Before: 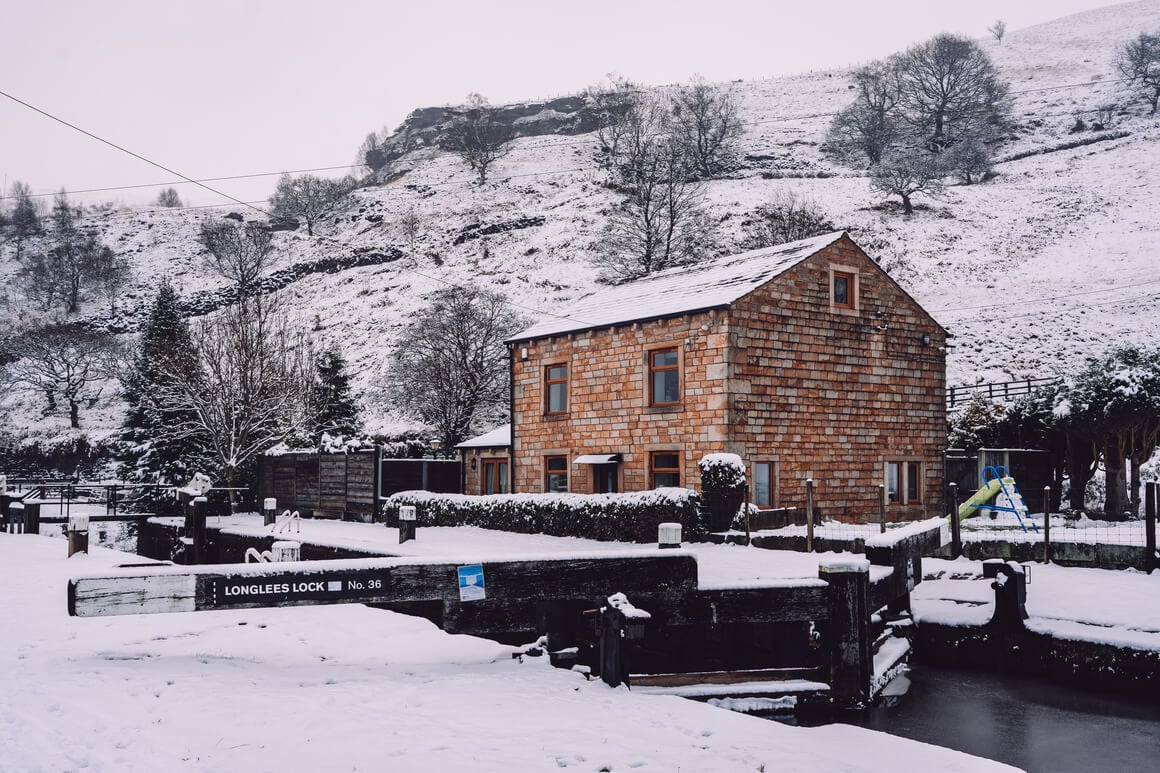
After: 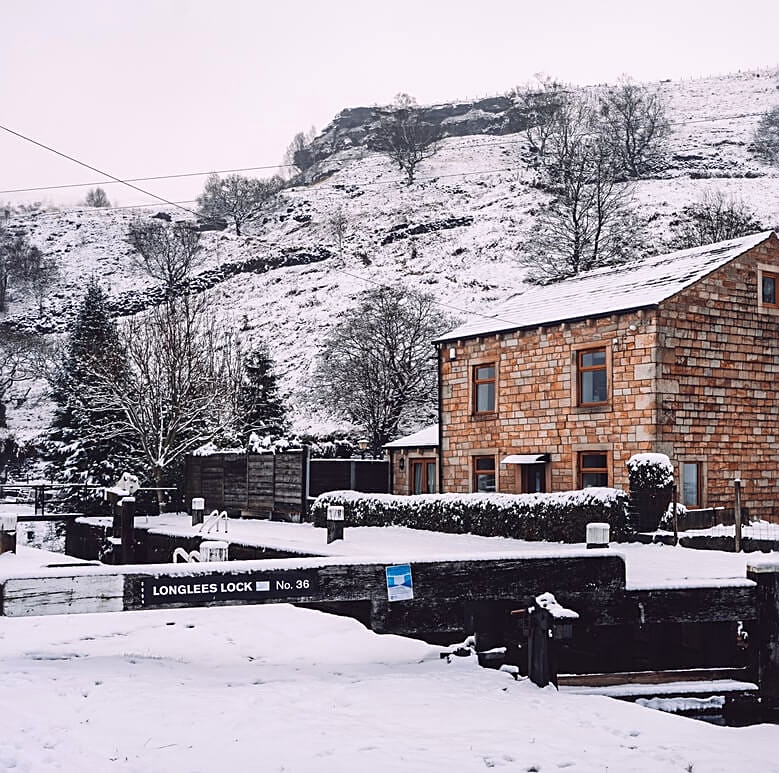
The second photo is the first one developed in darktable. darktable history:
crop and rotate: left 6.26%, right 26.57%
sharpen: on, module defaults
exposure: exposure 0.203 EV, compensate exposure bias true, compensate highlight preservation false
